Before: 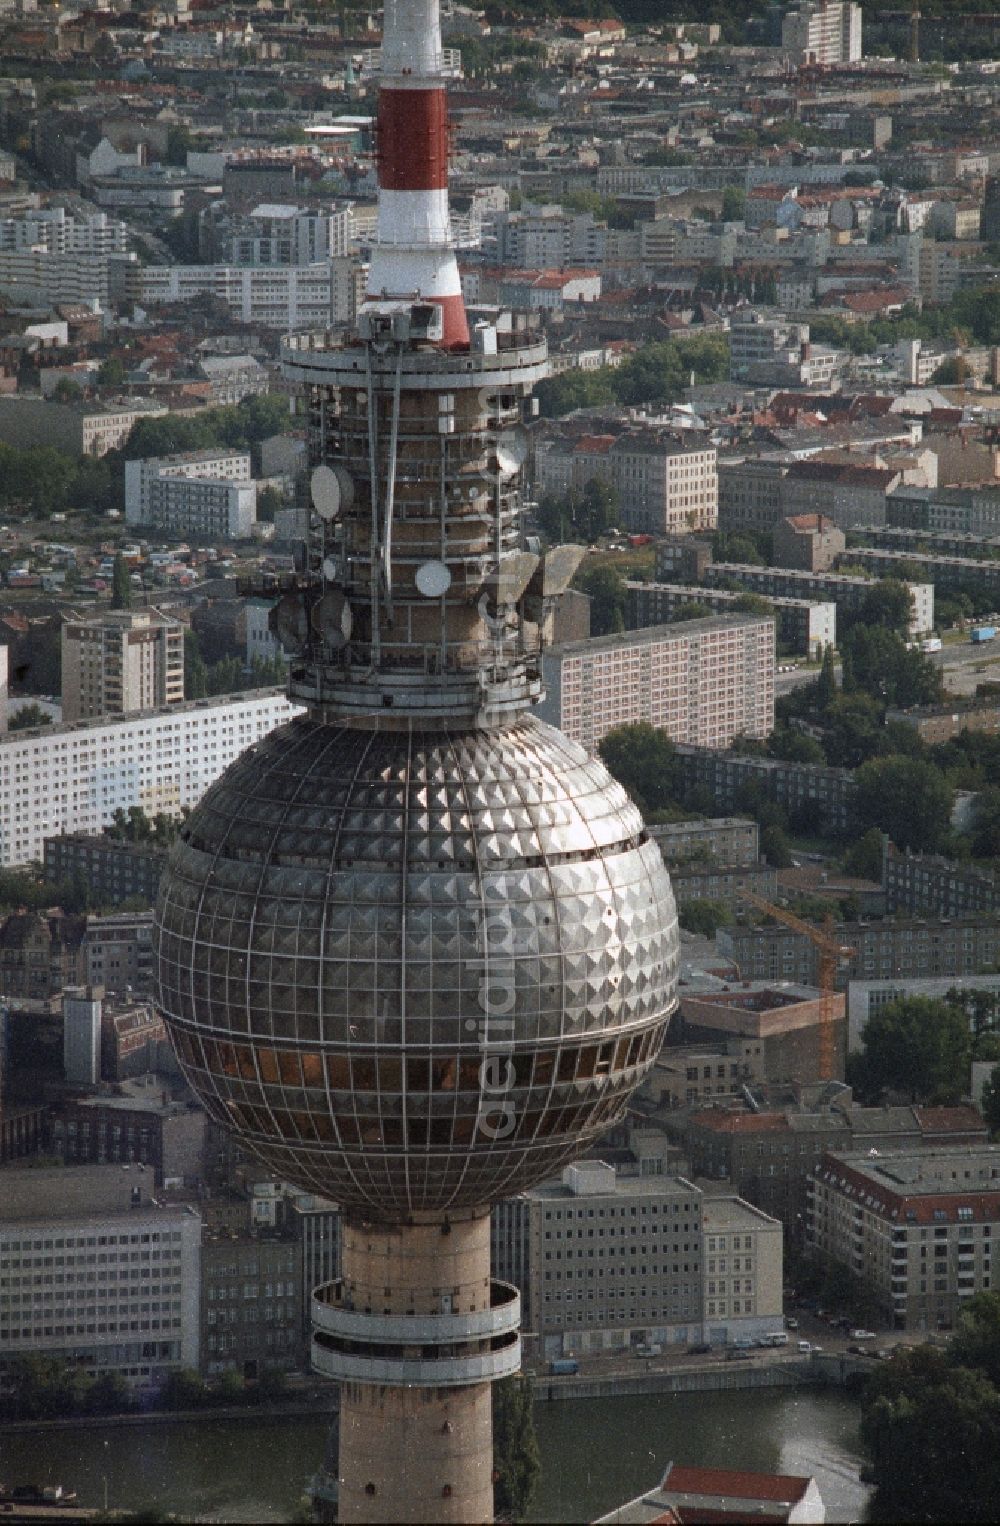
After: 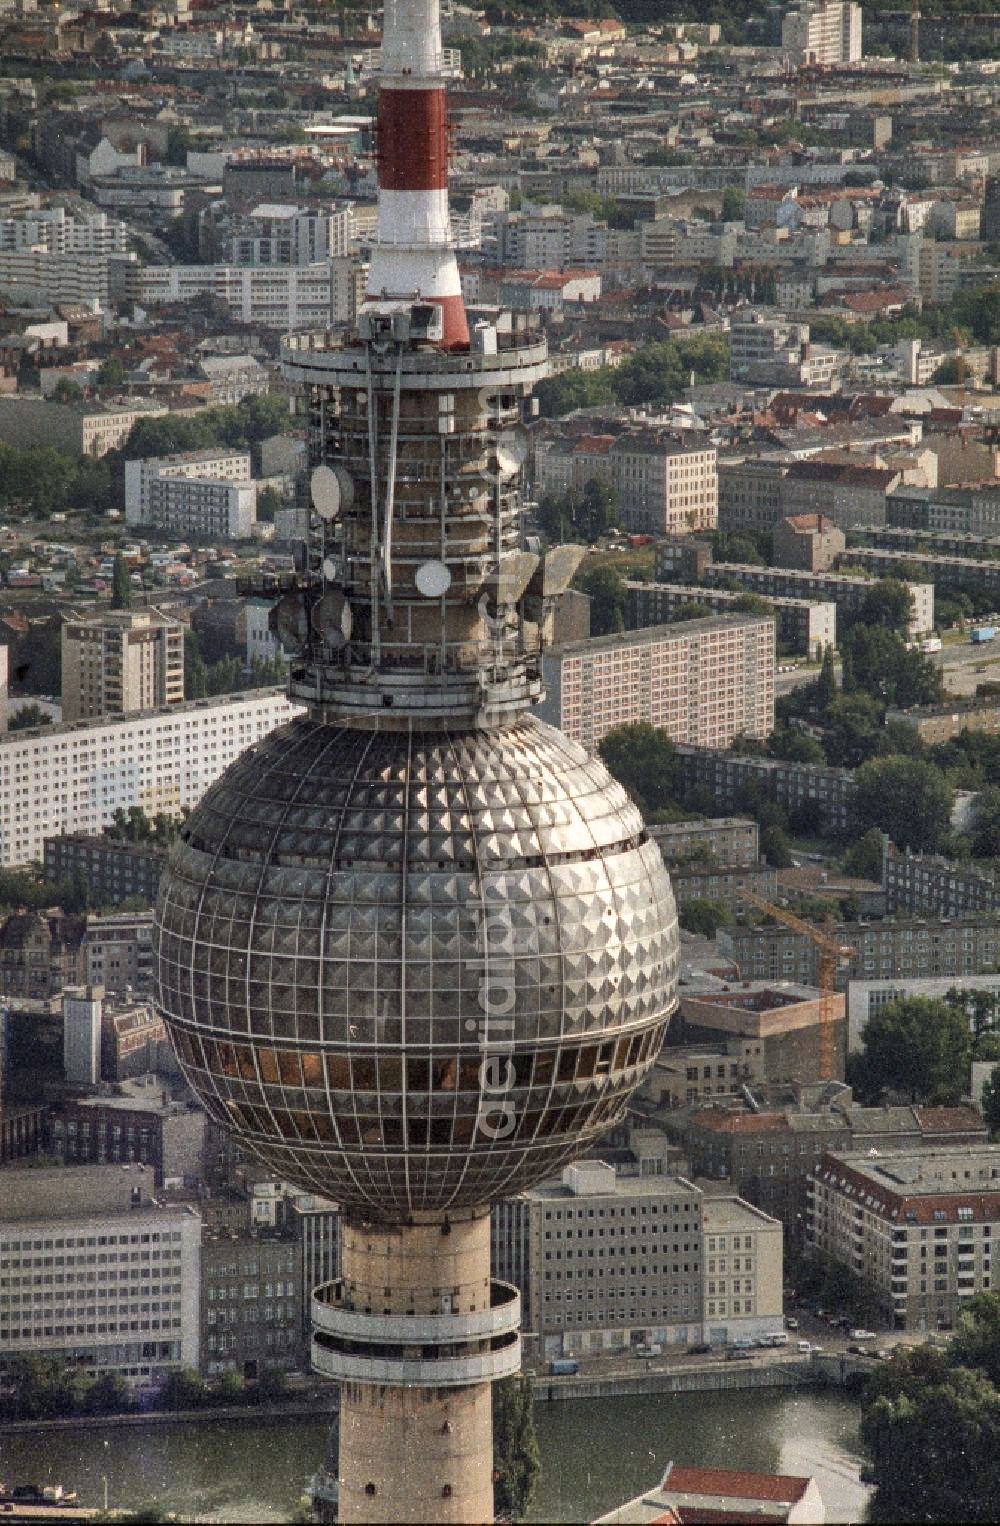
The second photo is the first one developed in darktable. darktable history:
color correction: highlights a* 1.26, highlights b* 17.08
shadows and highlights: shadows 60.72, soften with gaussian
local contrast: on, module defaults
color calibration: gray › normalize channels true, illuminant as shot in camera, x 0.358, y 0.373, temperature 4628.91 K, gamut compression 0.014
